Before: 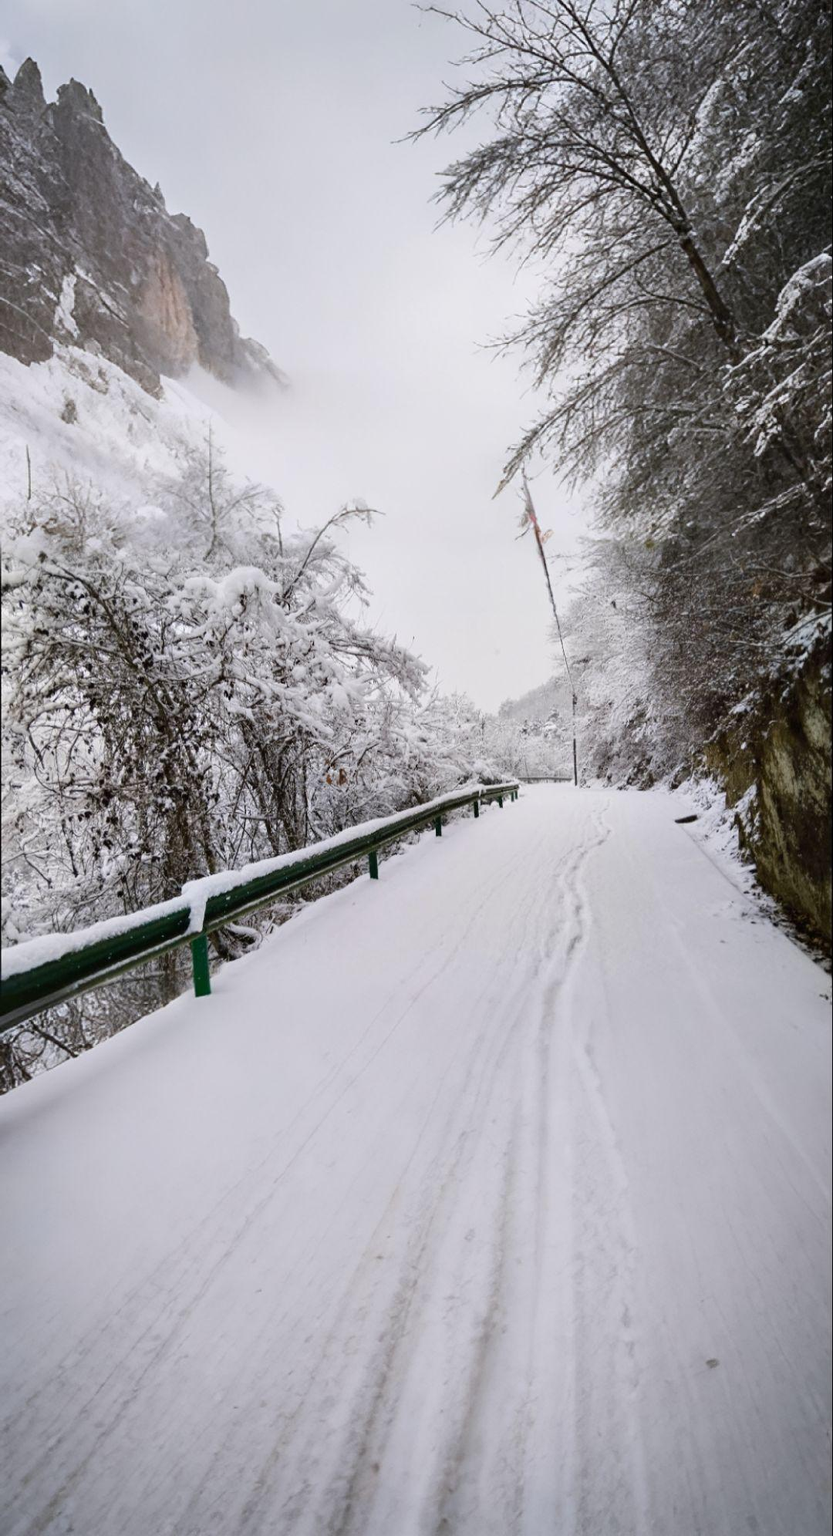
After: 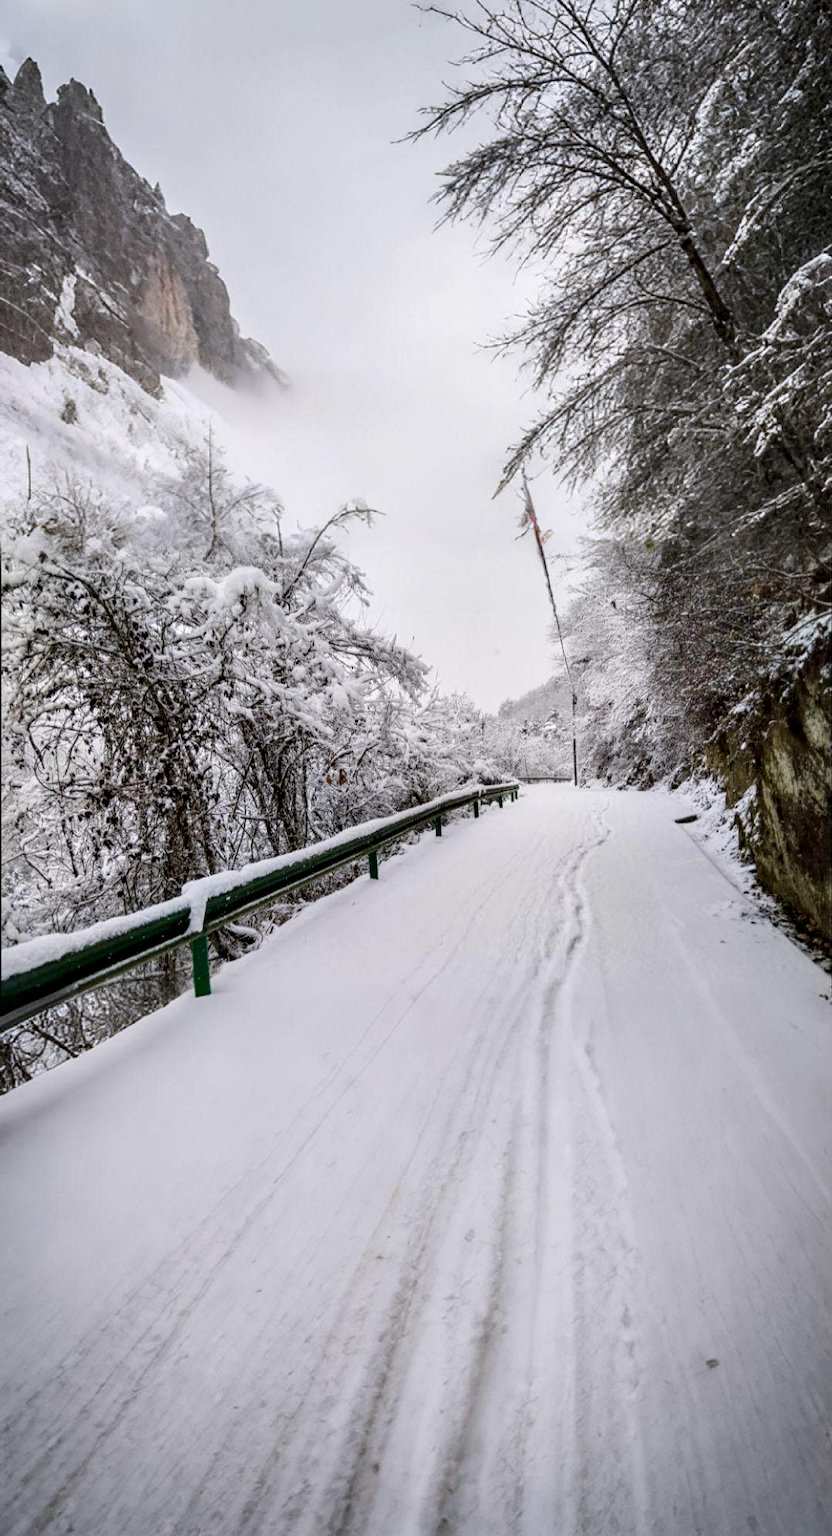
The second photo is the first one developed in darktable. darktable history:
local contrast: detail 144%
